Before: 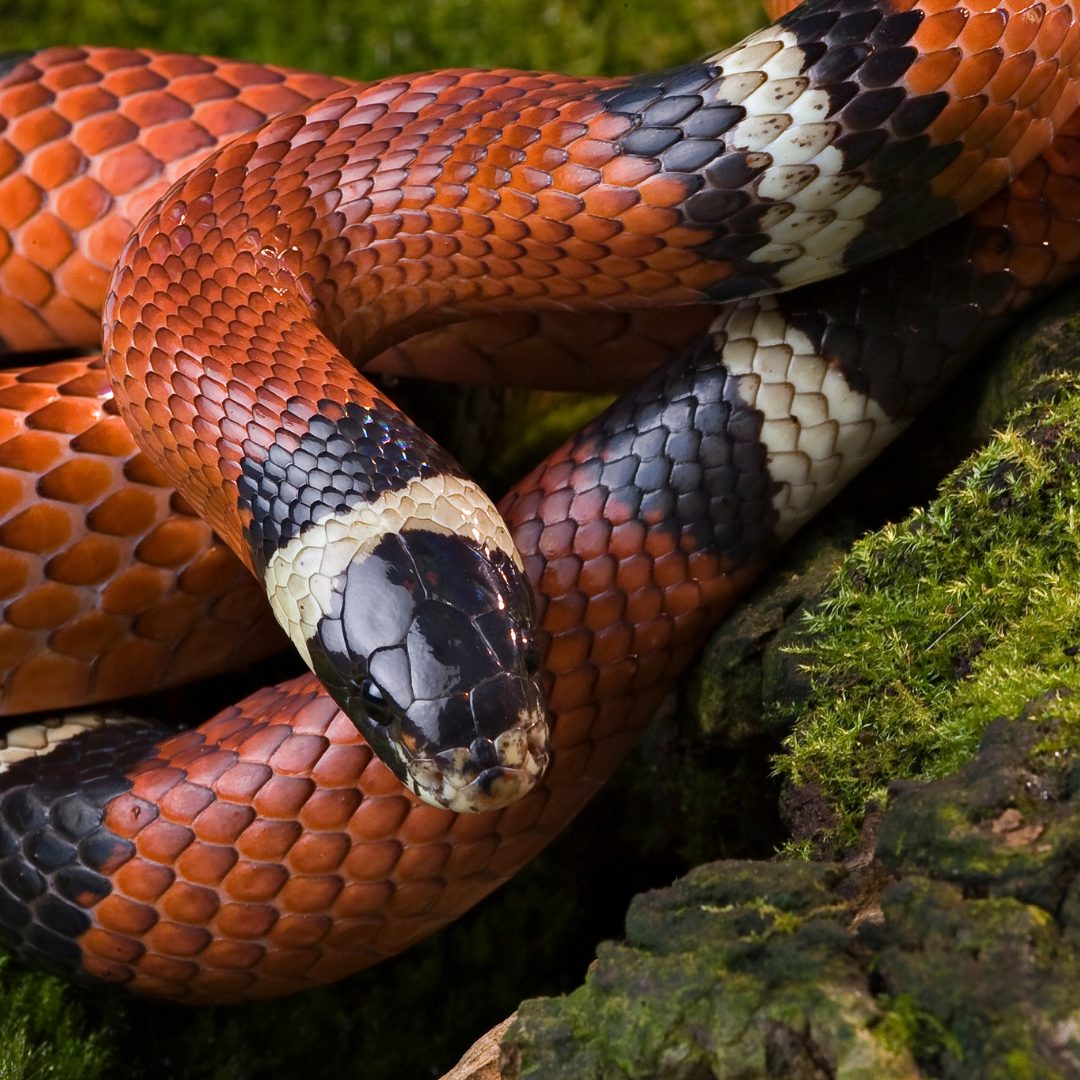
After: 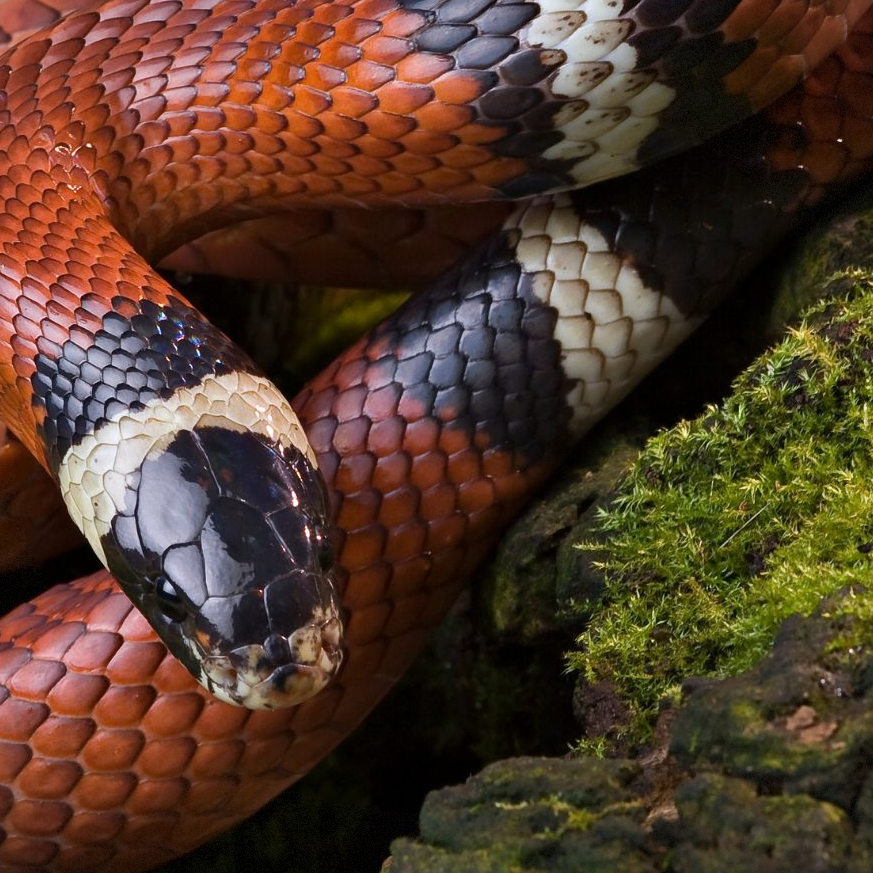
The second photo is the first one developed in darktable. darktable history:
crop: left 19.159%, top 9.58%, bottom 9.58%
white balance: red 1.004, blue 1.024
vignetting: fall-off start 97.28%, fall-off radius 79%, brightness -0.462, saturation -0.3, width/height ratio 1.114, dithering 8-bit output, unbound false
